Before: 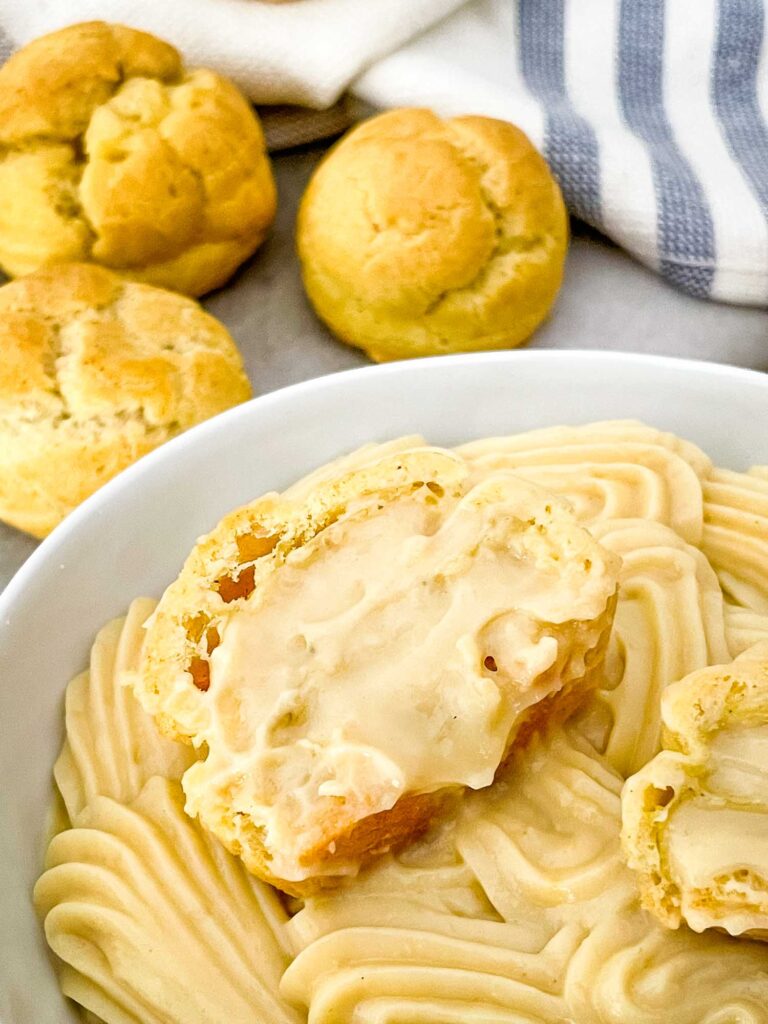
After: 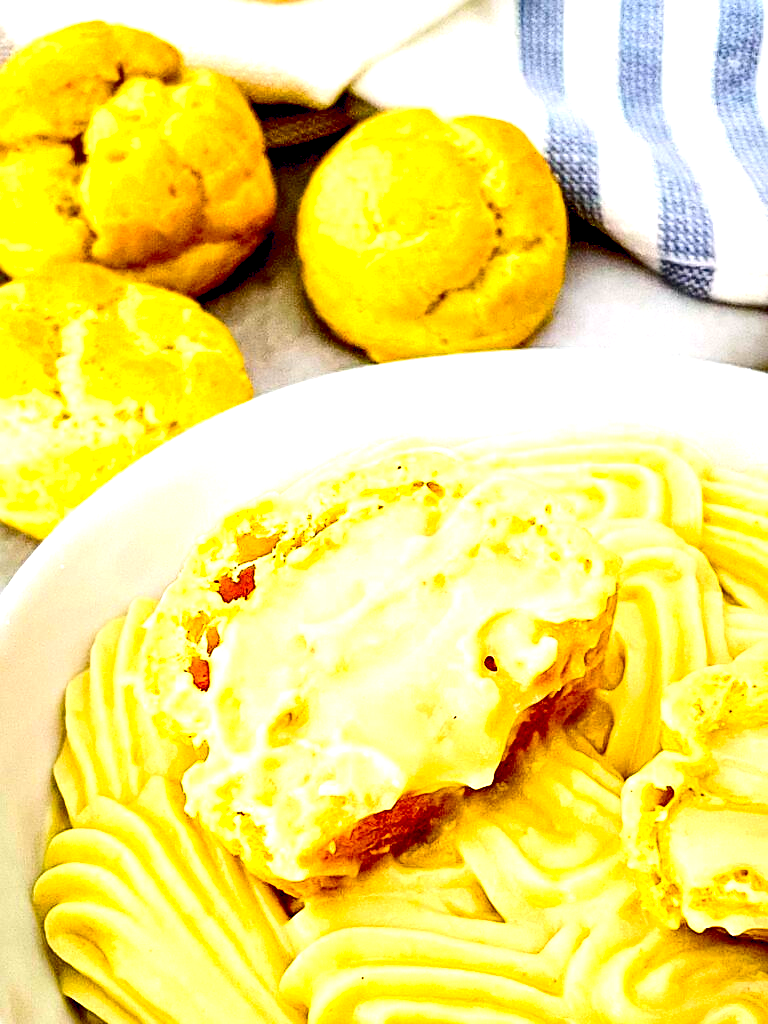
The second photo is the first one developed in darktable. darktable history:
exposure: black level correction 0.037, exposure 0.902 EV, compensate highlight preservation false
sharpen: on, module defaults
color balance rgb: global offset › chroma 0.096%, global offset › hue 253.36°, linear chroma grading › global chroma 14.452%, perceptual saturation grading › global saturation 0.389%
contrast brightness saturation: contrast 0.221, brightness -0.183, saturation 0.235
